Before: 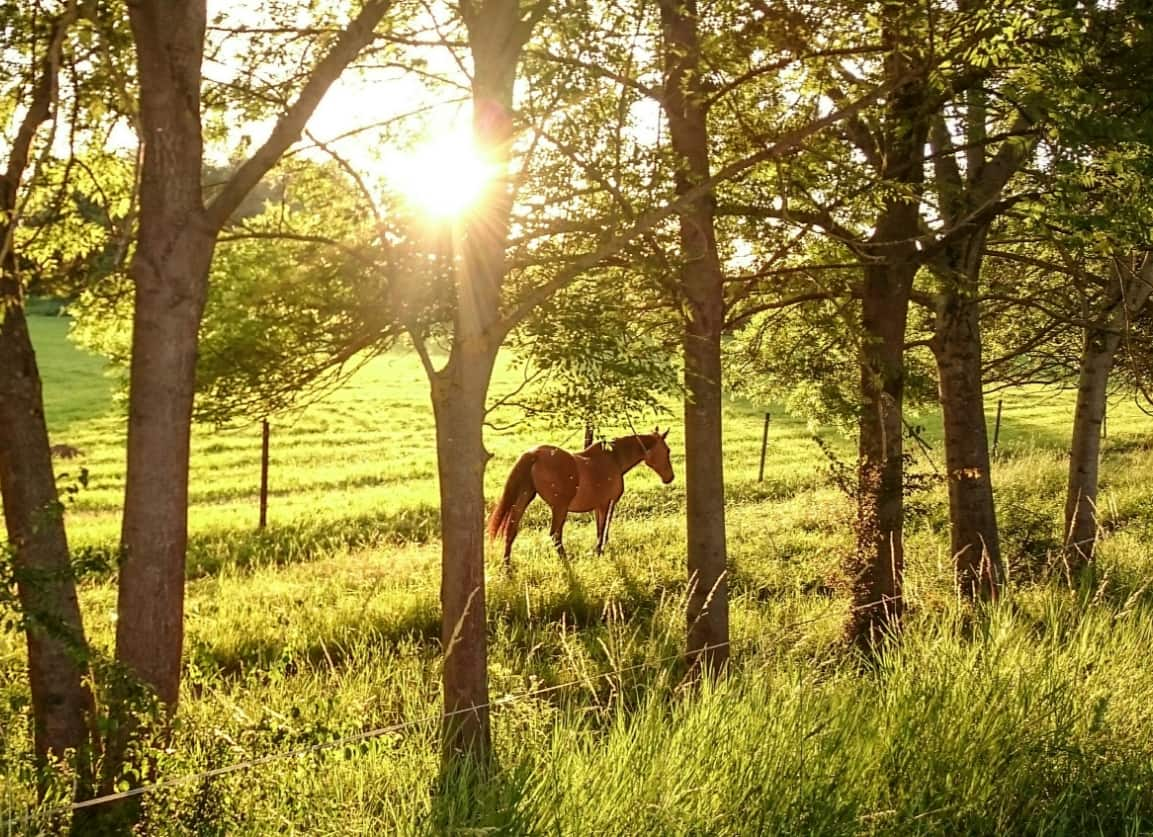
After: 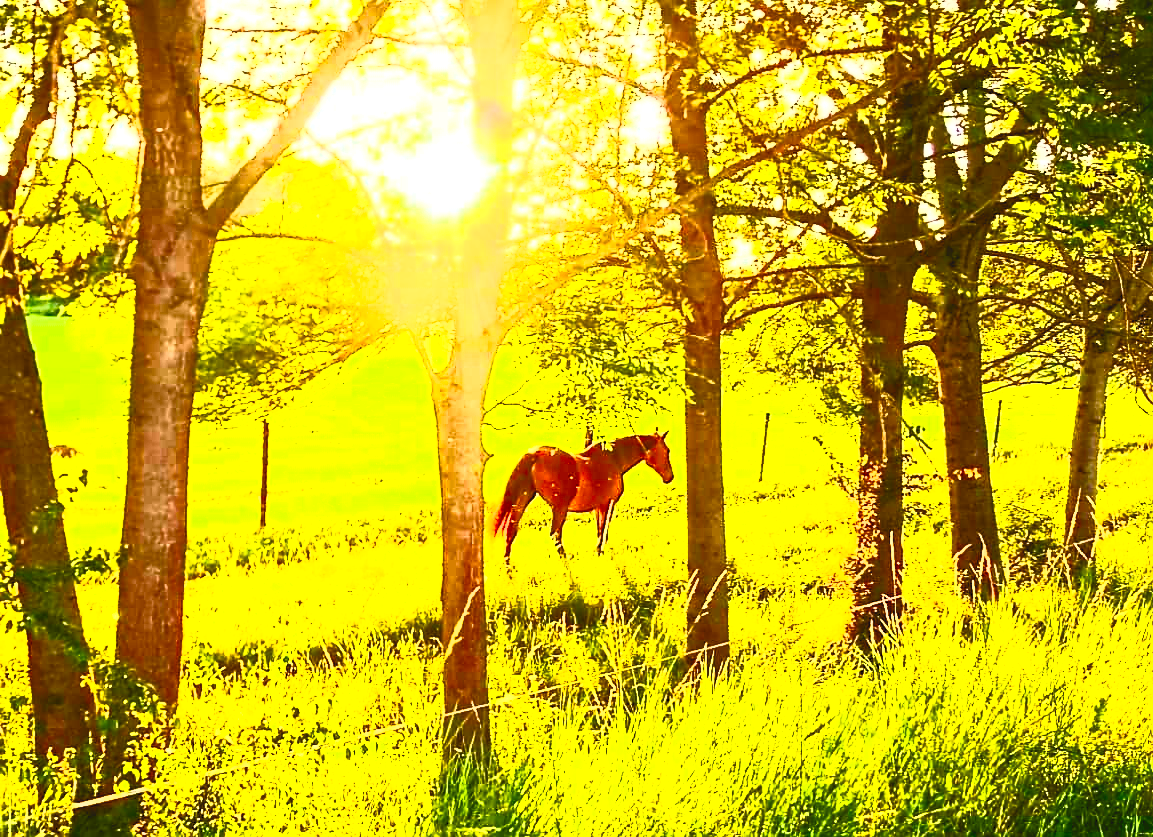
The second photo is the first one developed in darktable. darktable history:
sharpen: radius 1.573, amount 0.365, threshold 1.235
exposure: exposure 0.6 EV, compensate highlight preservation false
contrast brightness saturation: contrast 0.988, brightness 0.989, saturation 0.985
color balance rgb: shadows lift › chroma 2.013%, shadows lift › hue 247.66°, perceptual saturation grading › global saturation 25.352%, perceptual saturation grading › highlights -50.052%, perceptual saturation grading › shadows 30.486%, perceptual brilliance grading › highlights 15.909%, perceptual brilliance grading › mid-tones 5.94%, perceptual brilliance grading › shadows -15.829%
